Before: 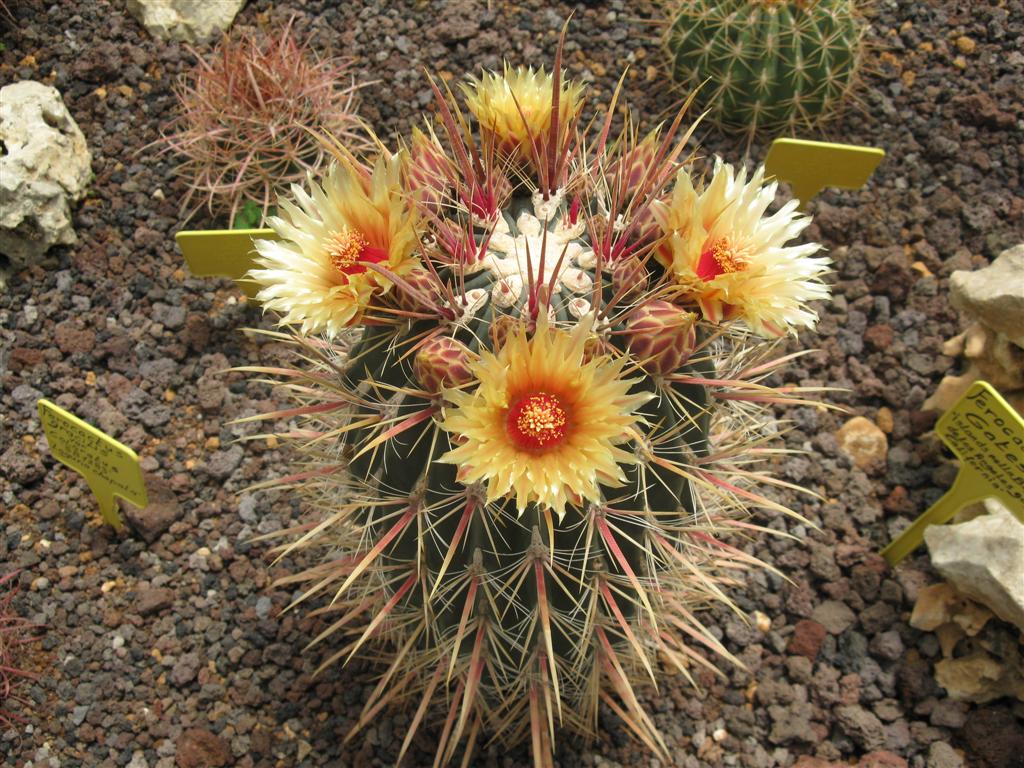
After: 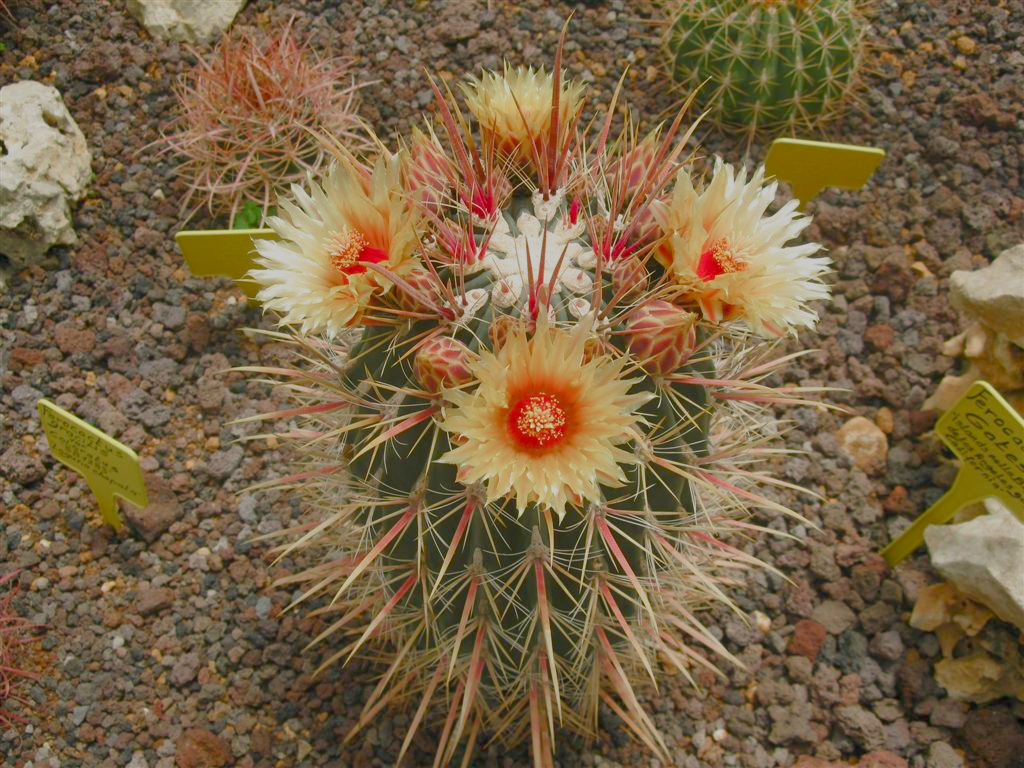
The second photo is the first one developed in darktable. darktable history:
rgb levels: preserve colors max RGB
color balance rgb: shadows lift › chroma 1%, shadows lift › hue 113°, highlights gain › chroma 0.2%, highlights gain › hue 333°, perceptual saturation grading › global saturation 20%, perceptual saturation grading › highlights -50%, perceptual saturation grading › shadows 25%, contrast -30%
